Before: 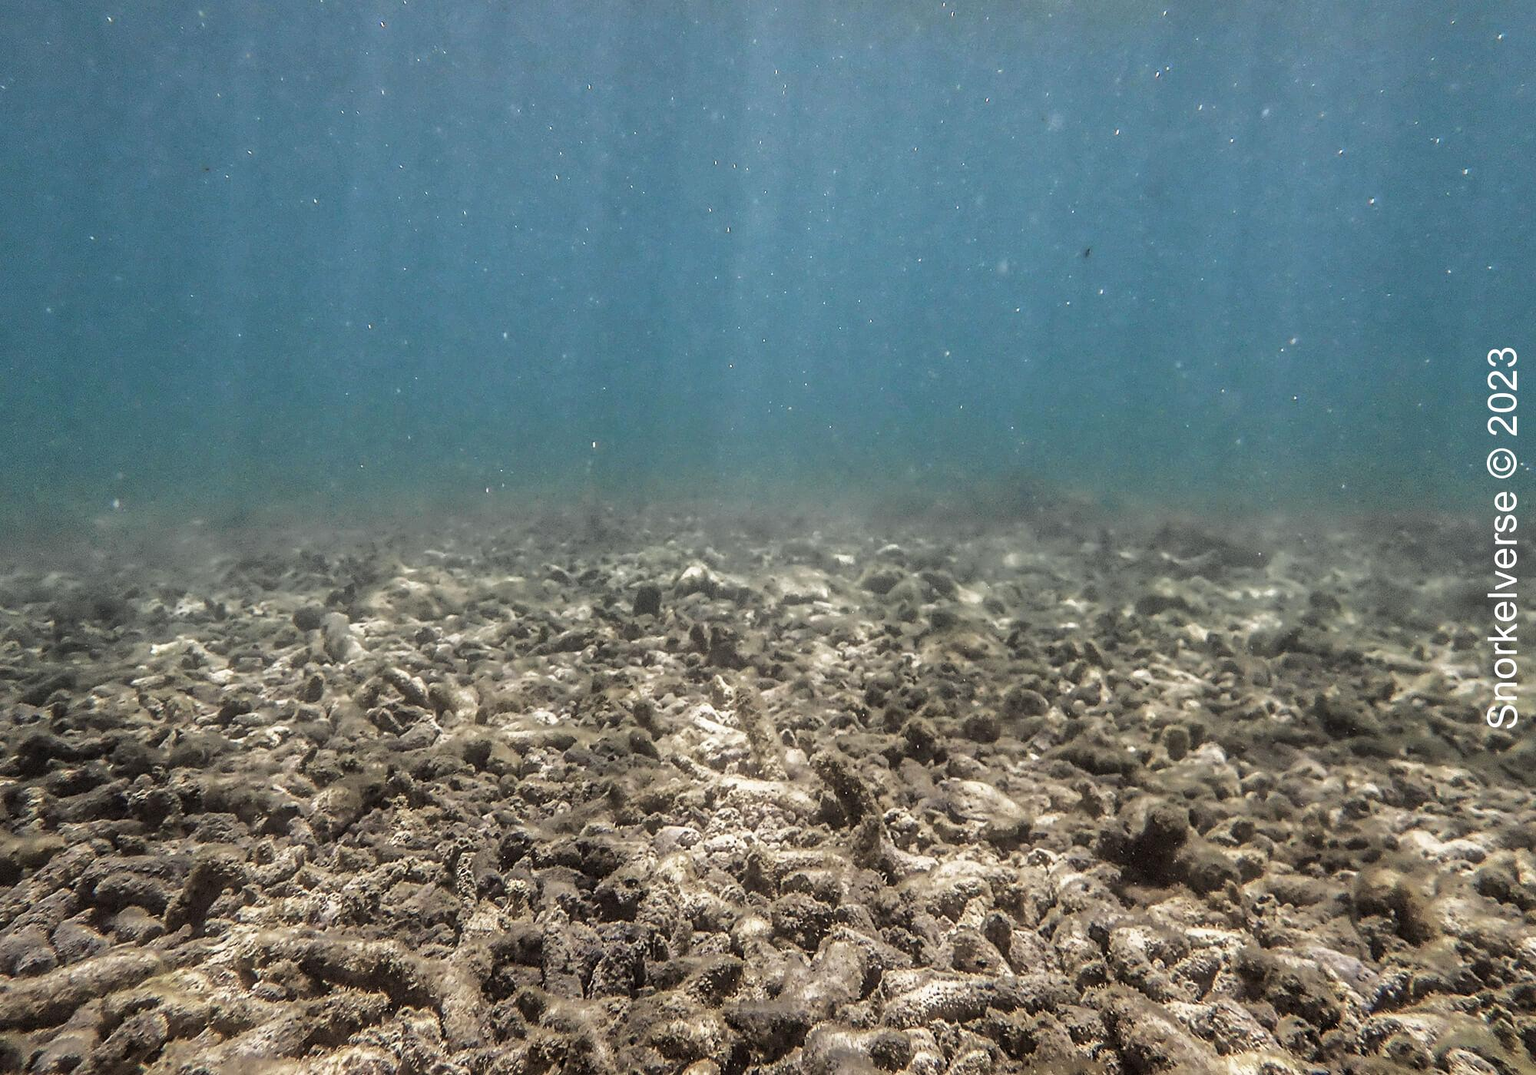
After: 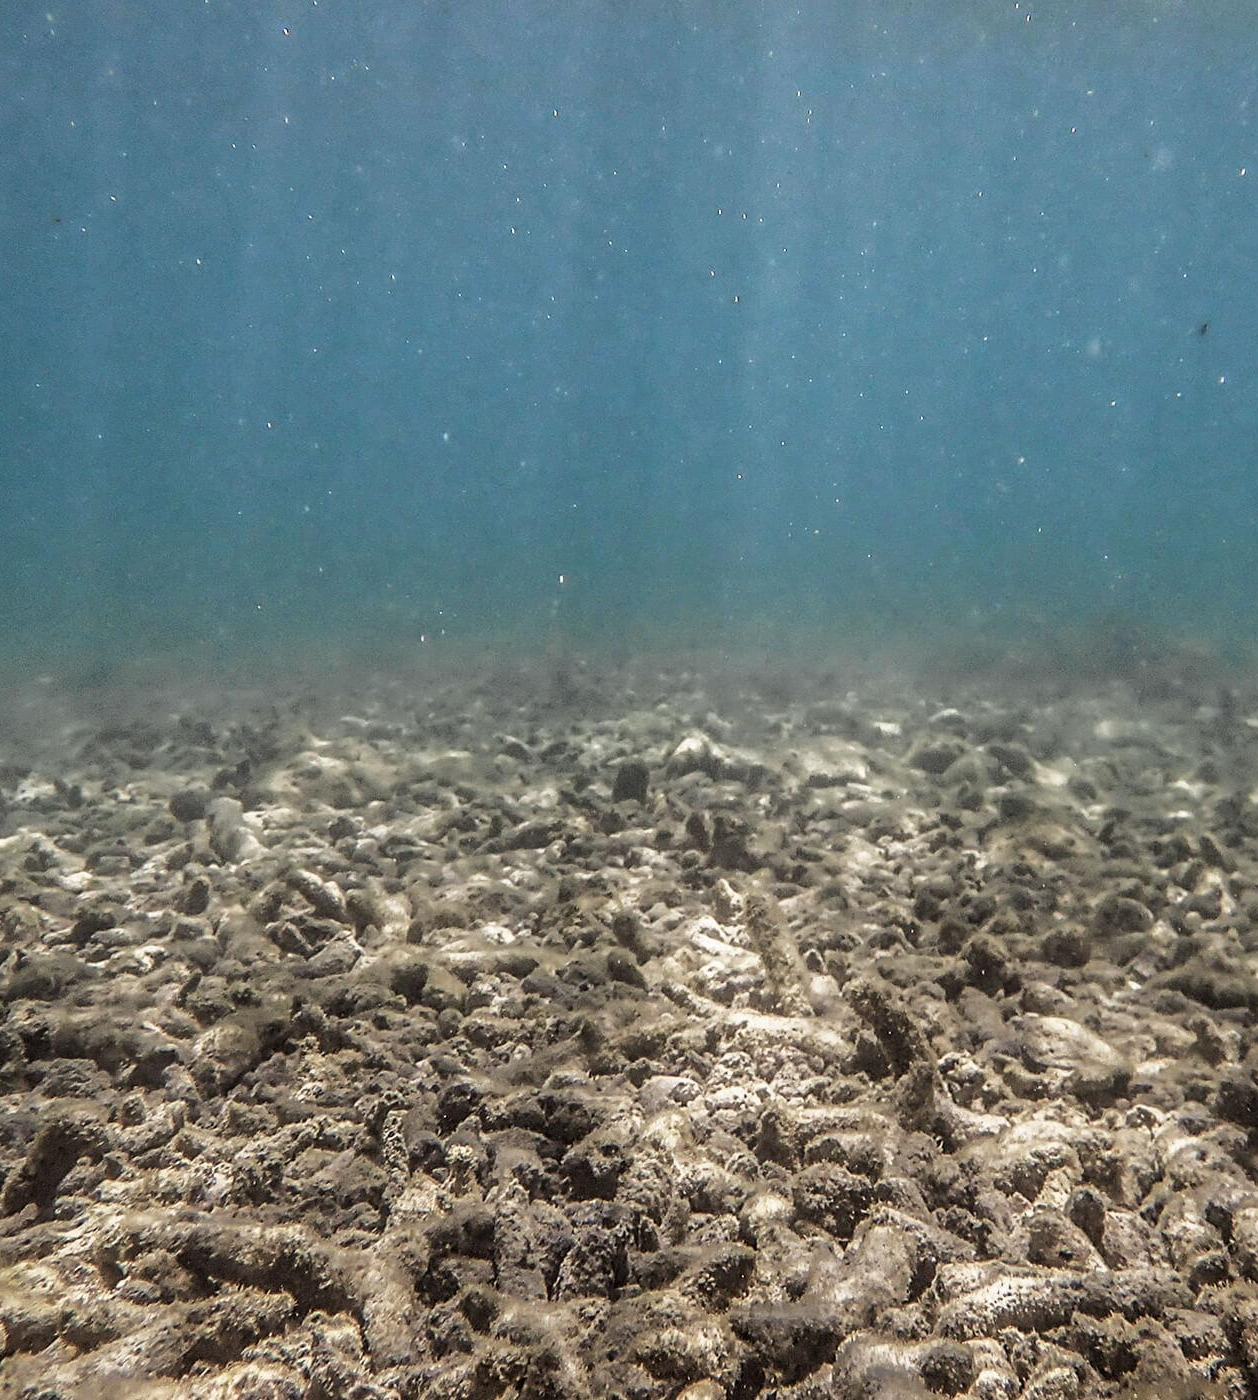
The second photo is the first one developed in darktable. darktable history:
crop: left 10.612%, right 26.452%
